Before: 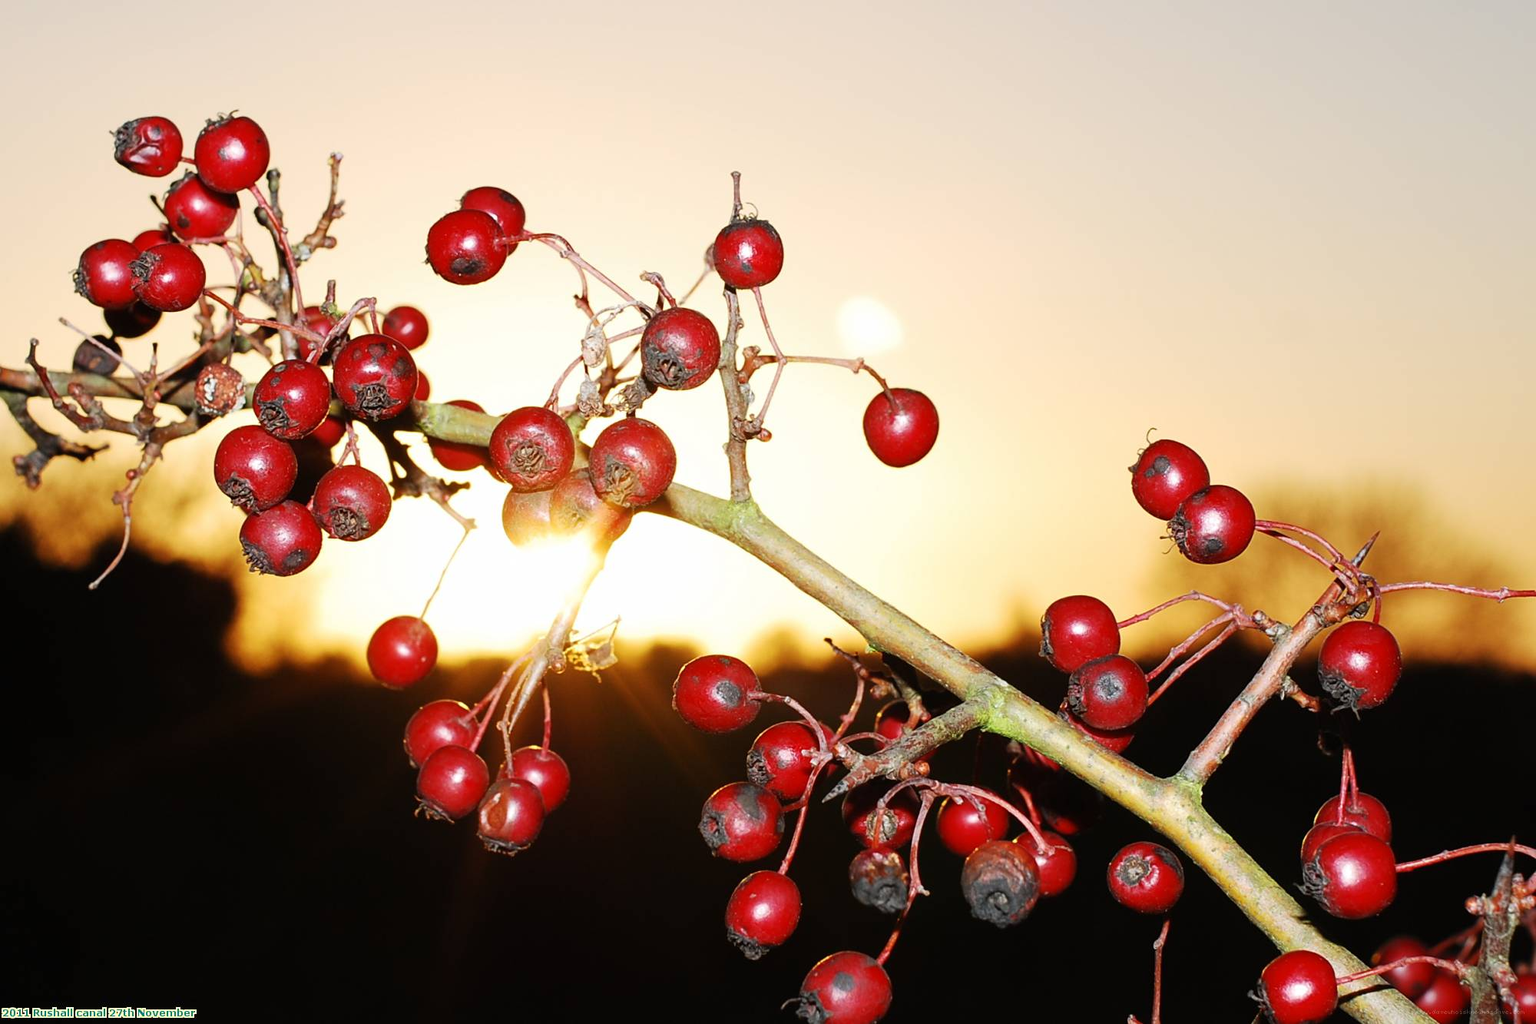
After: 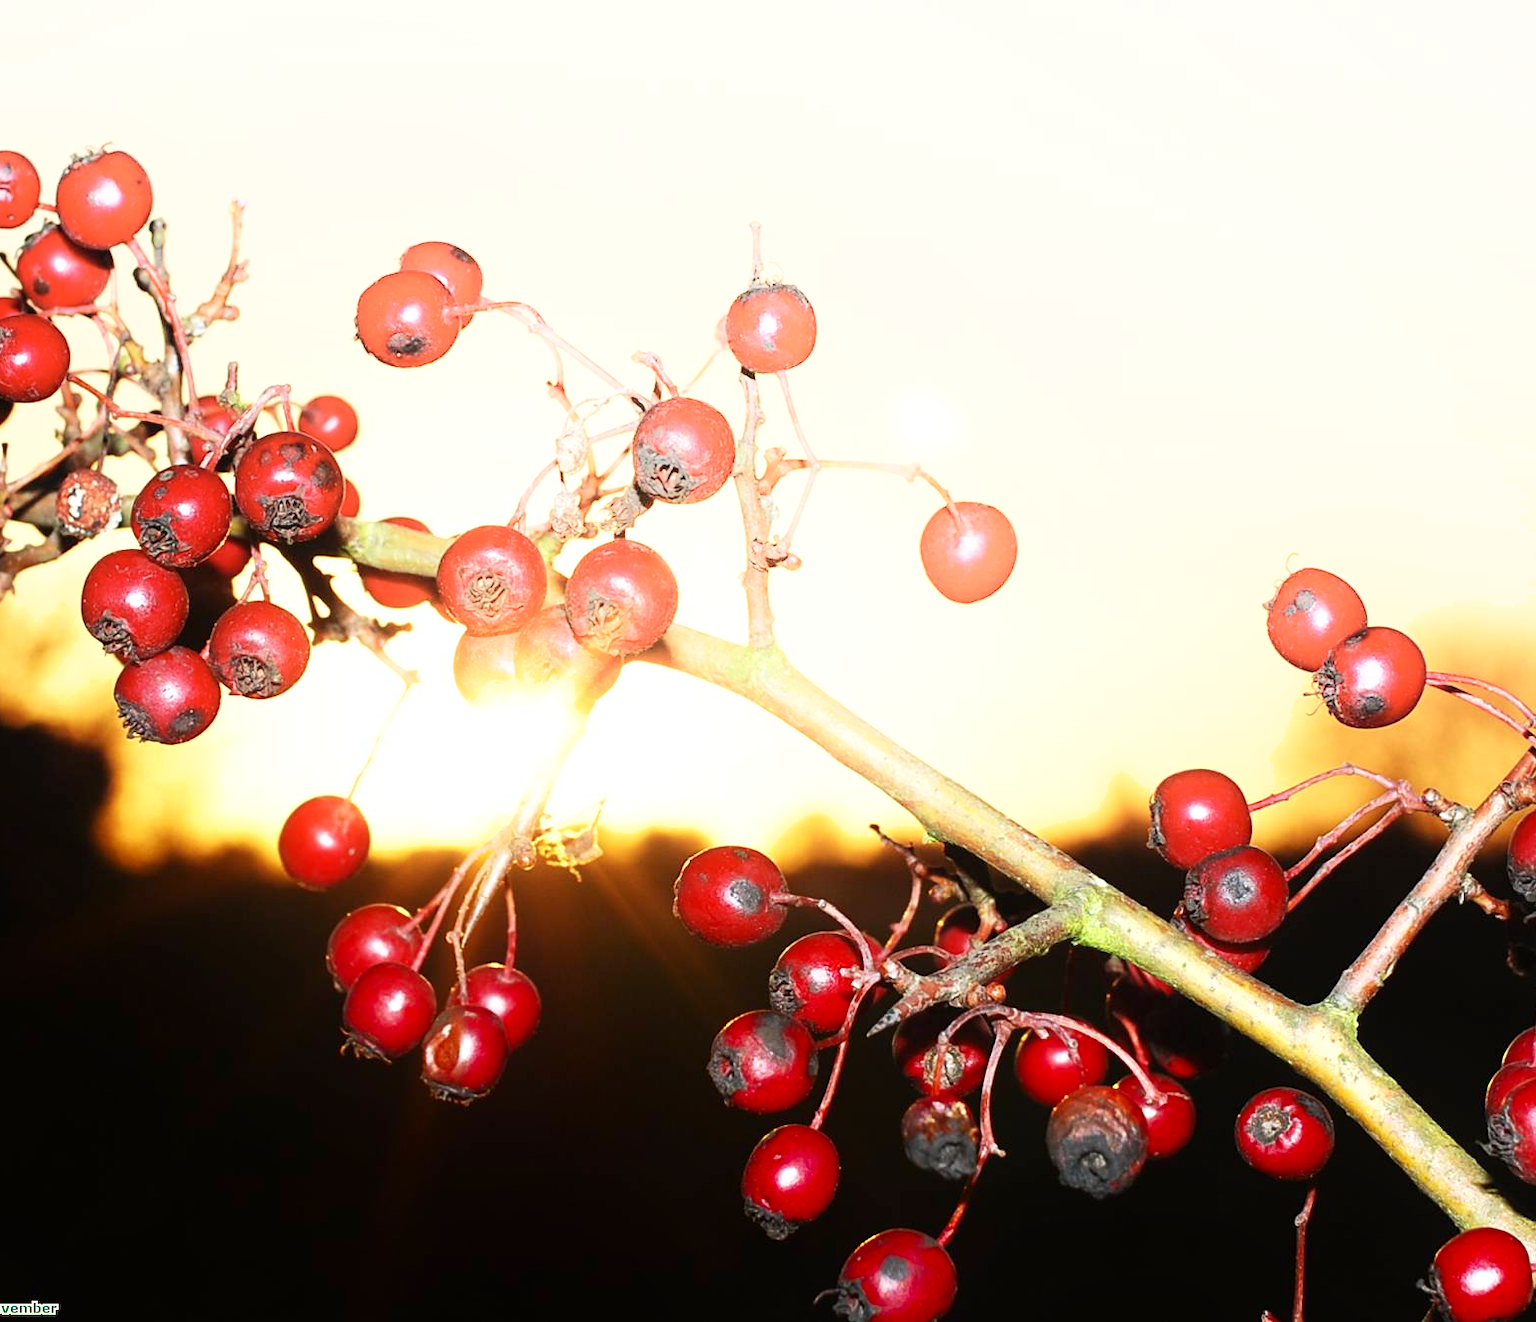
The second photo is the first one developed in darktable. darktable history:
exposure: black level correction 0, exposure 0.499 EV, compensate highlight preservation false
crop: left 9.854%, right 12.708%
shadows and highlights: shadows -40.34, highlights 63.52, soften with gaussian
